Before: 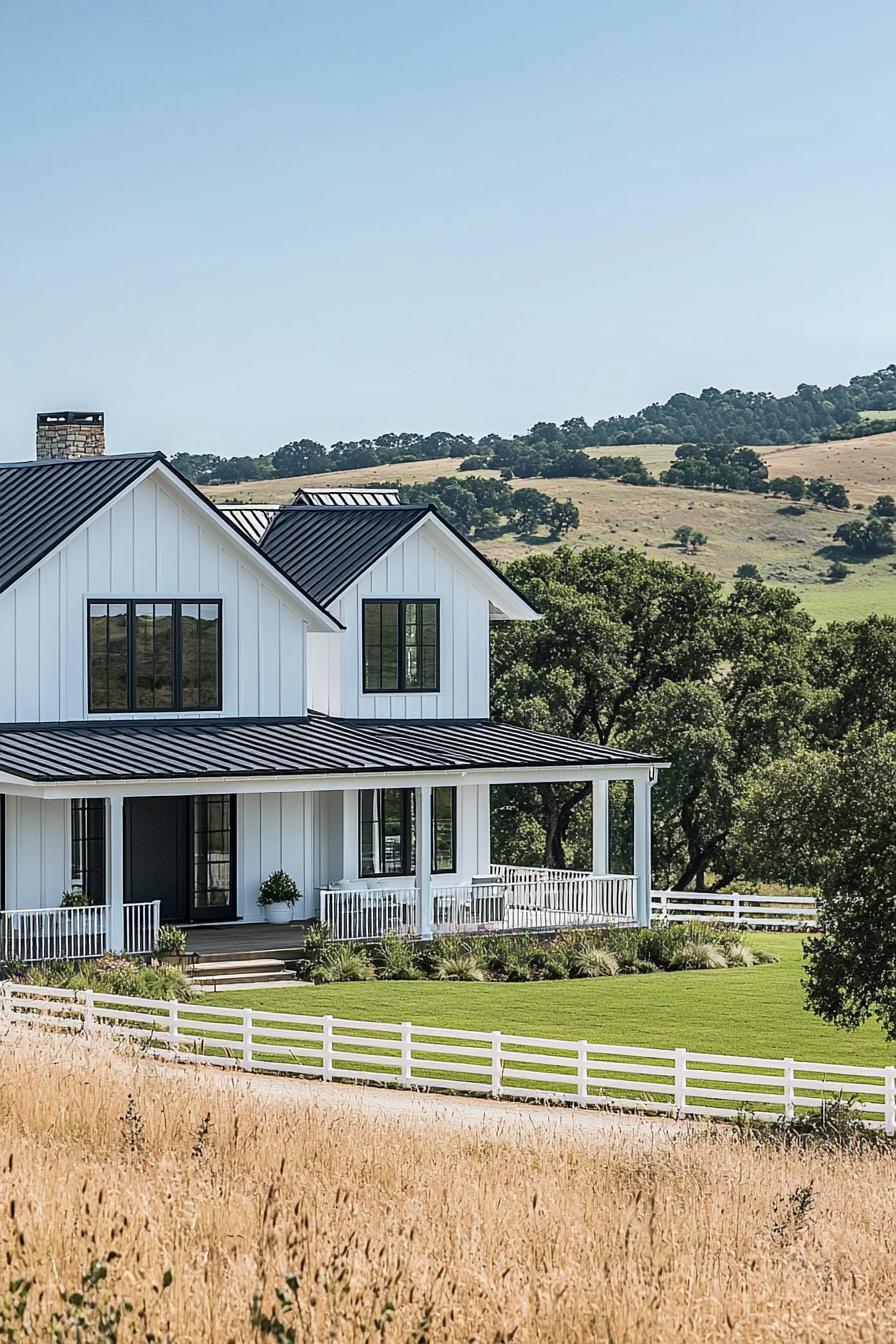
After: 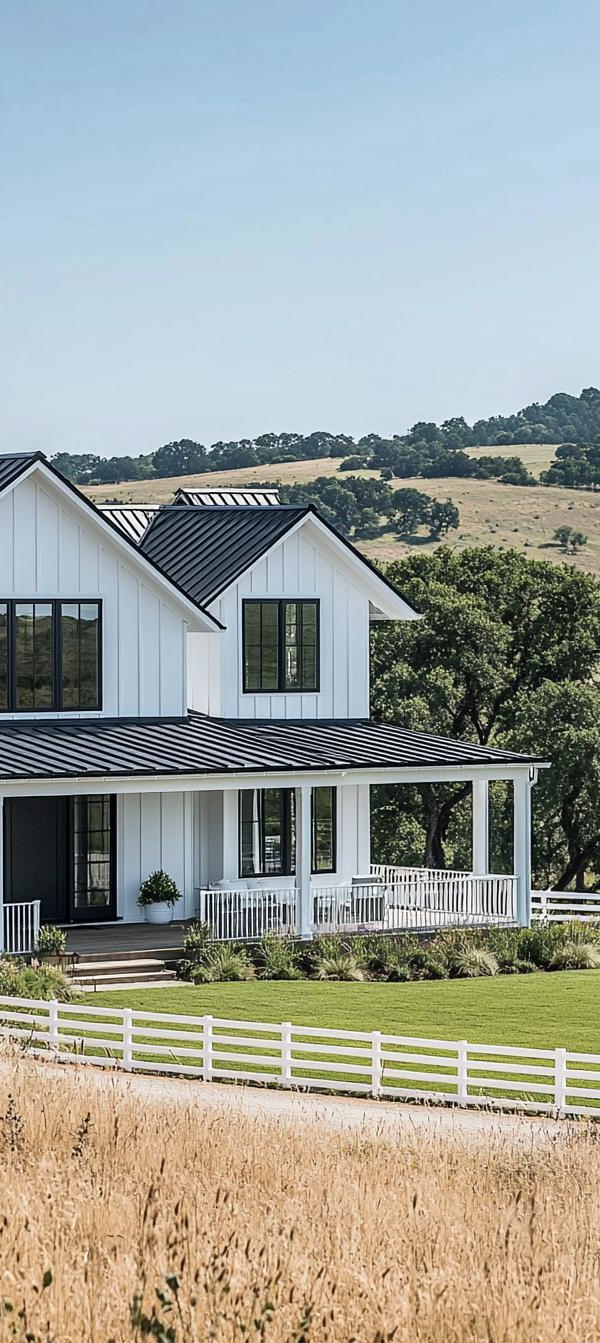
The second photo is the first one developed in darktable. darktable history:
crop and rotate: left 13.502%, right 19.523%
contrast brightness saturation: saturation -0.057
